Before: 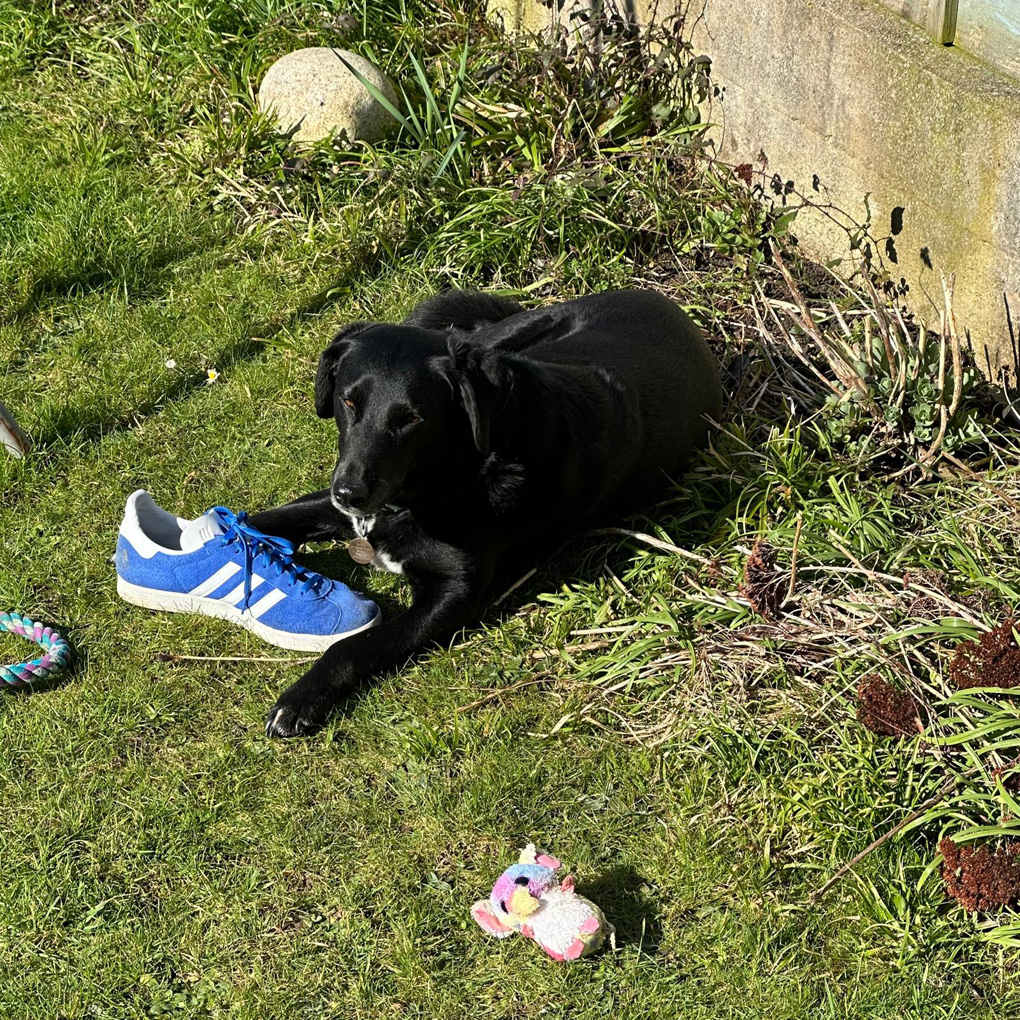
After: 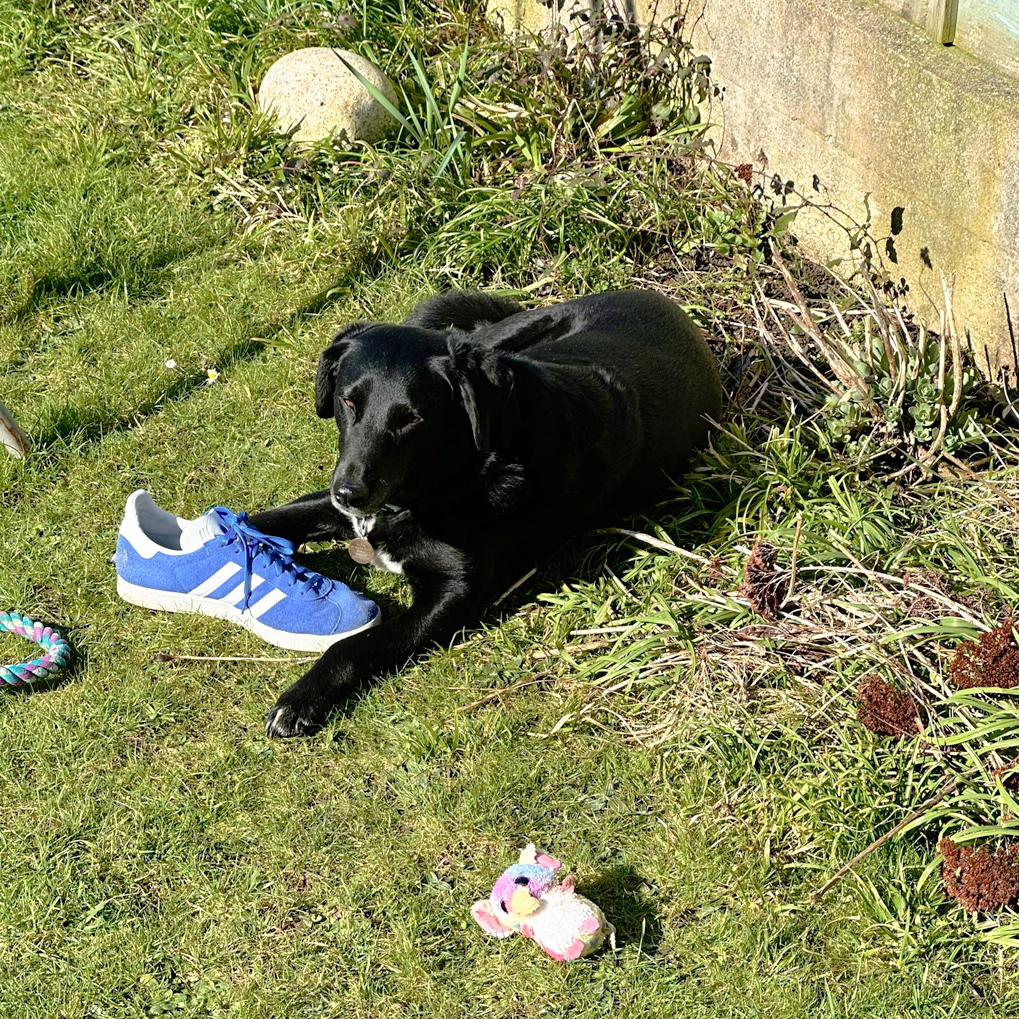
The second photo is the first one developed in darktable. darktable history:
crop and rotate: left 0.076%, bottom 0.001%
tone curve: curves: ch0 [(0, 0) (0.003, 0.007) (0.011, 0.011) (0.025, 0.021) (0.044, 0.04) (0.069, 0.07) (0.1, 0.129) (0.136, 0.187) (0.177, 0.254) (0.224, 0.325) (0.277, 0.398) (0.335, 0.461) (0.399, 0.513) (0.468, 0.571) (0.543, 0.624) (0.623, 0.69) (0.709, 0.777) (0.801, 0.86) (0.898, 0.953) (1, 1)], preserve colors none
base curve: preserve colors none
velvia: on, module defaults
